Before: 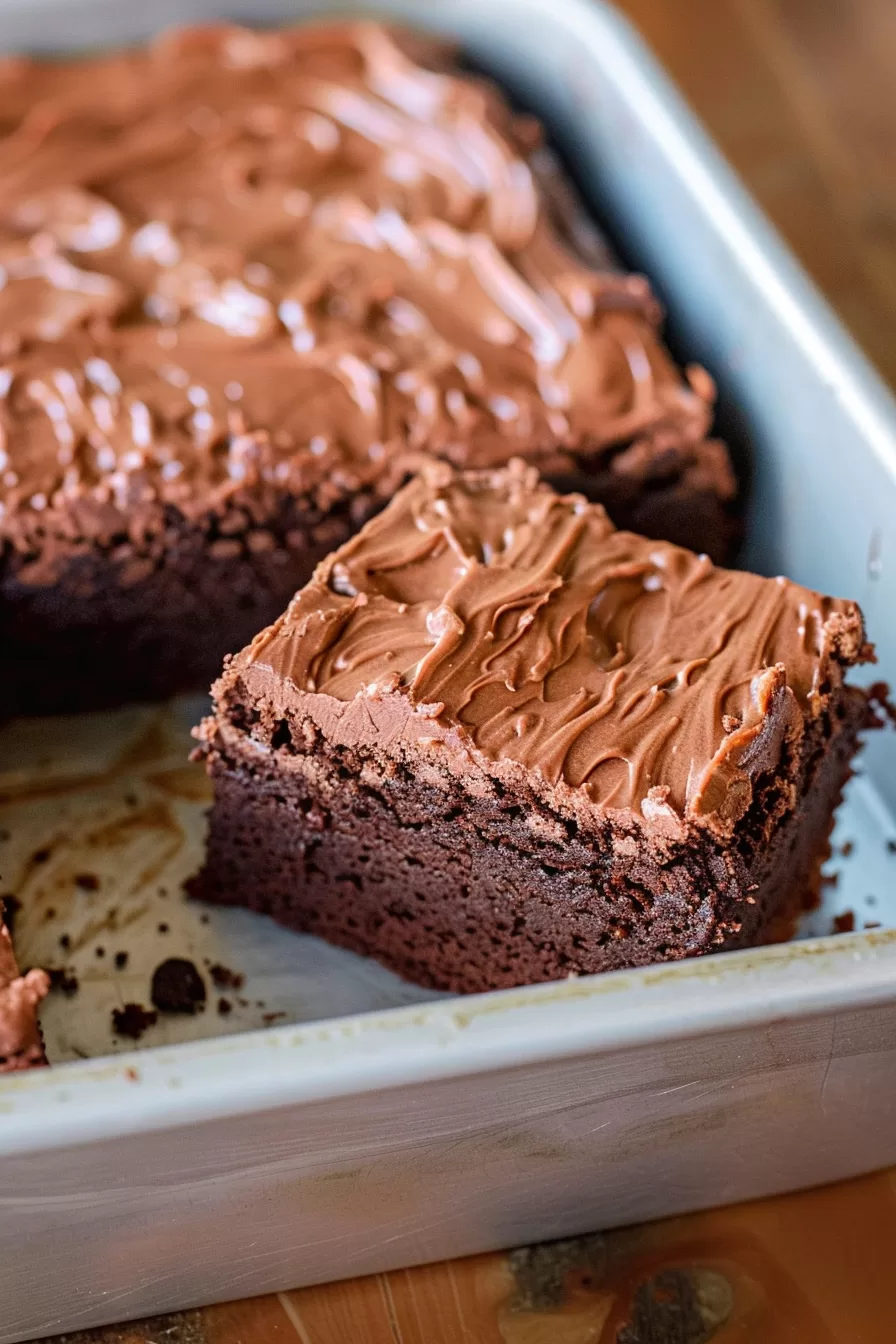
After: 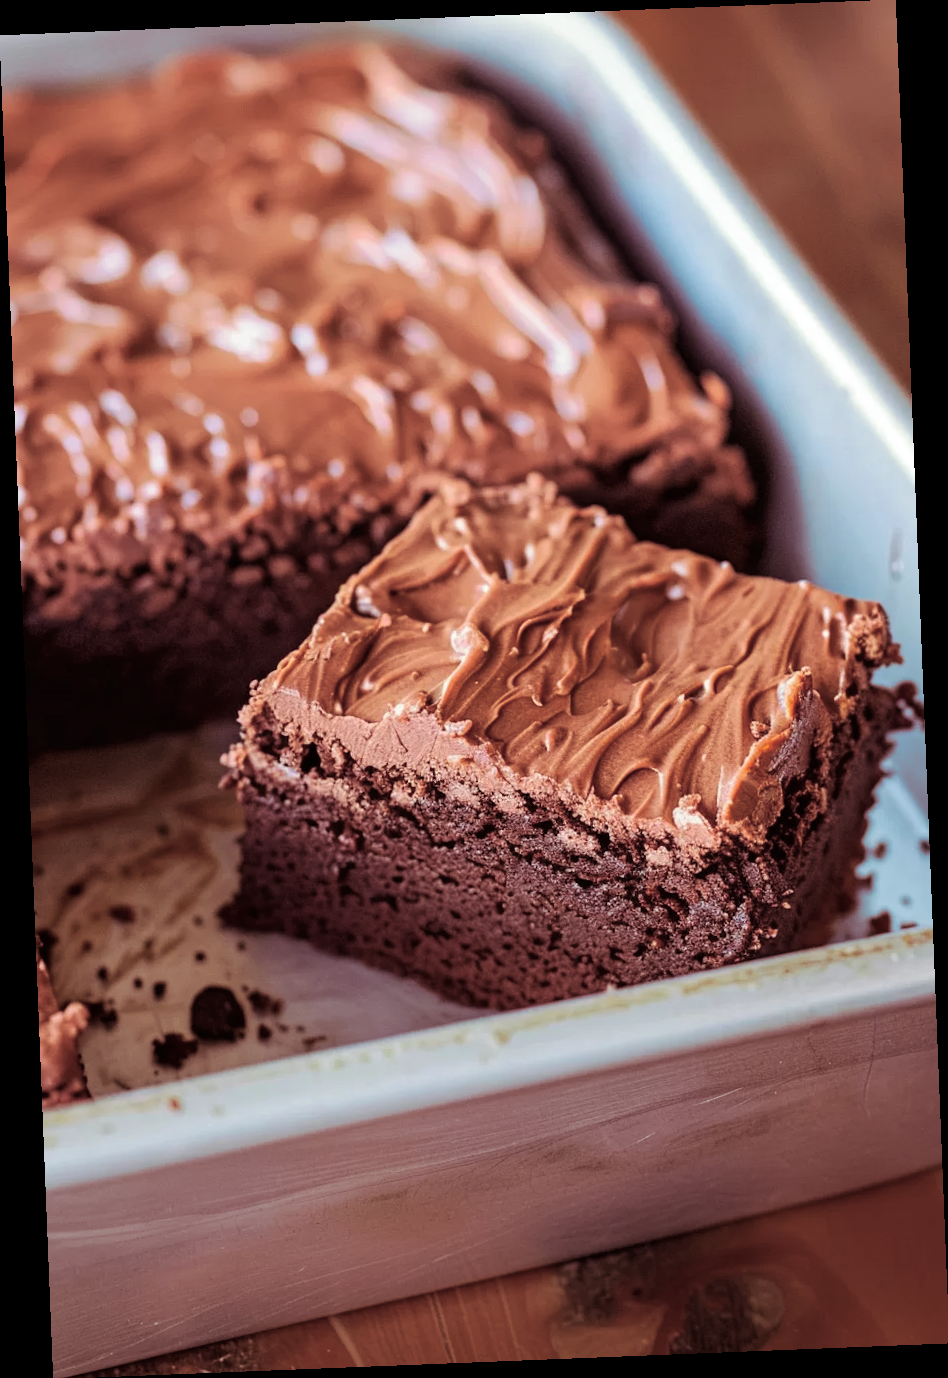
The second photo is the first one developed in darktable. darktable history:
split-toning: on, module defaults
rotate and perspective: rotation -2.29°, automatic cropping off
